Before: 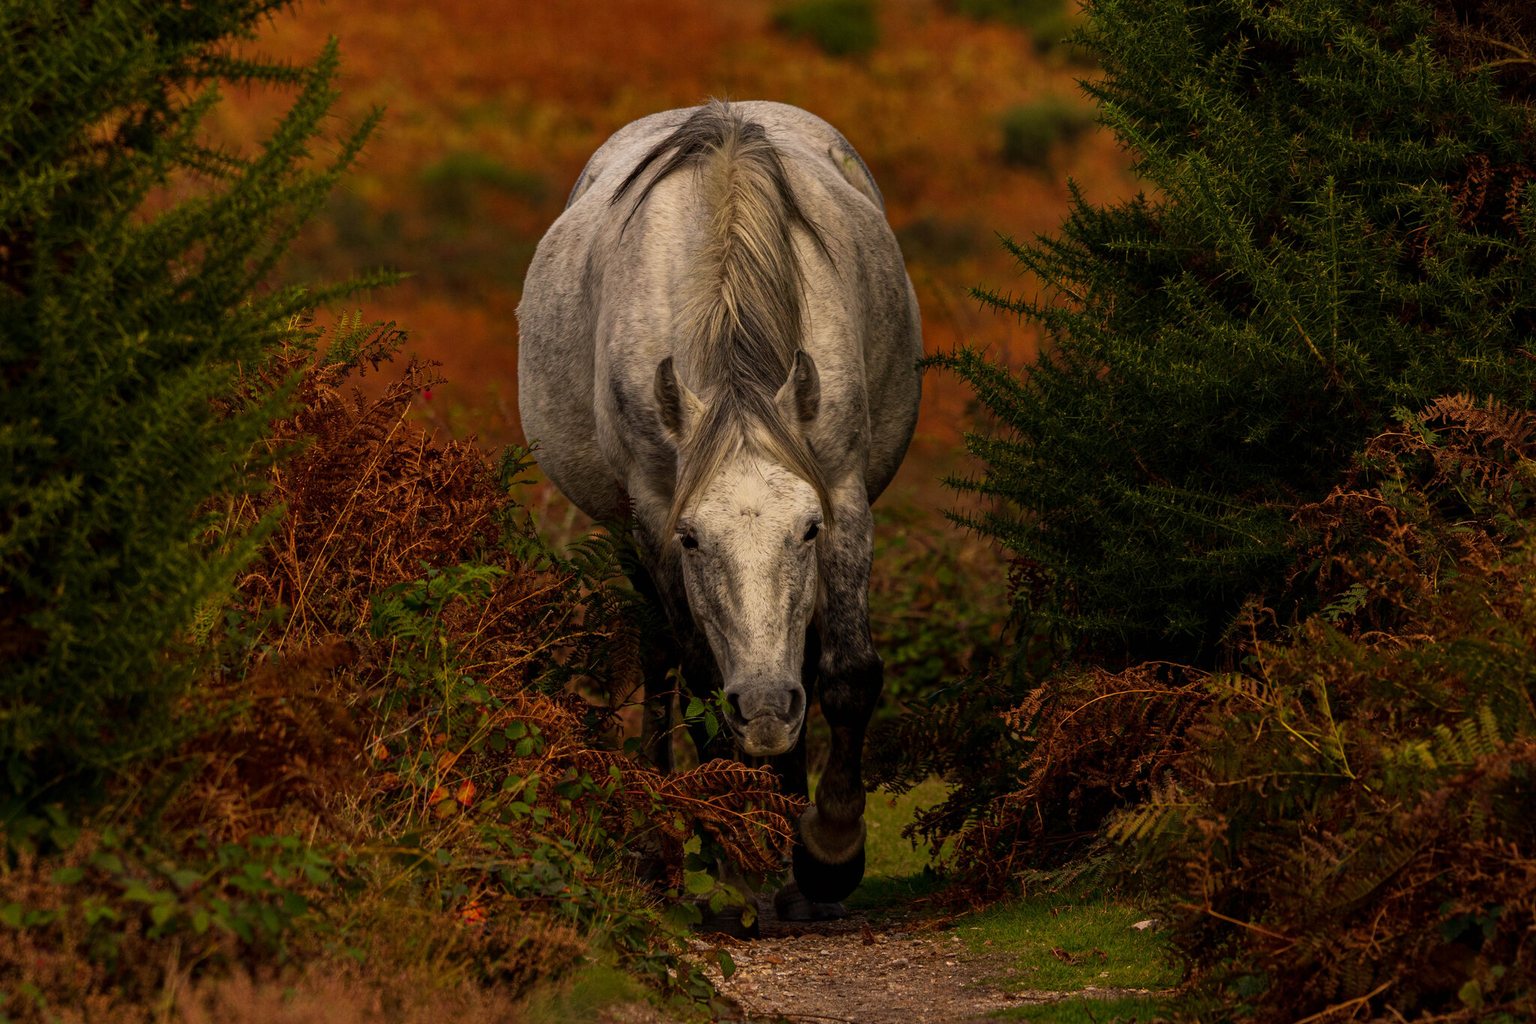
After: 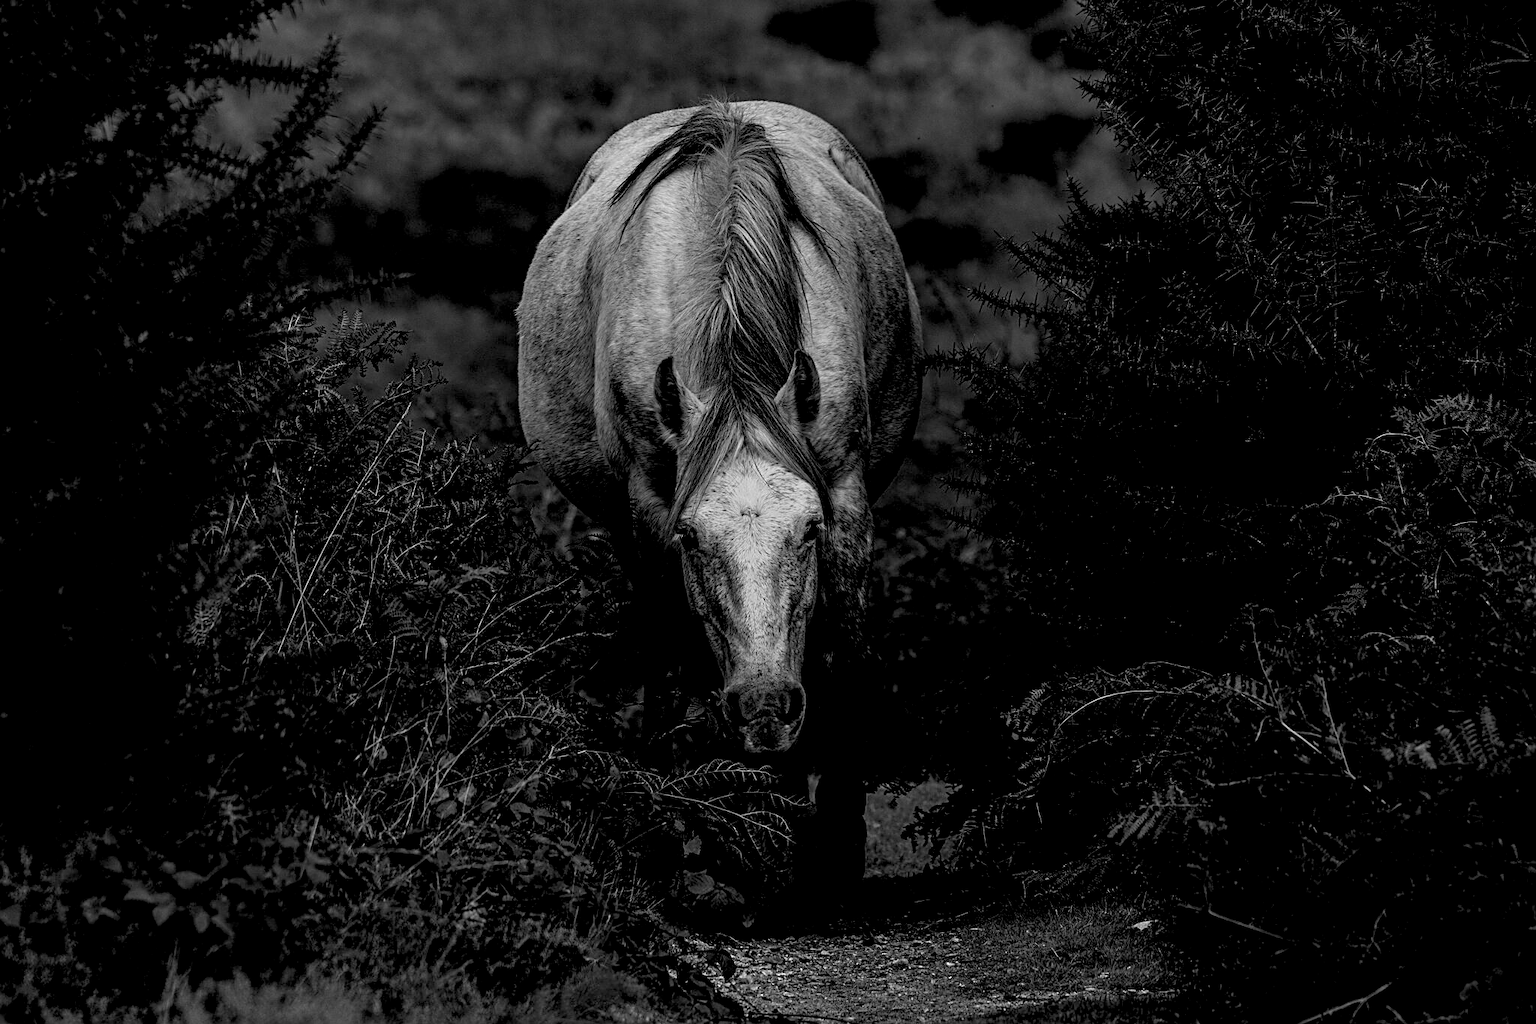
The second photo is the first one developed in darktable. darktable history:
monochrome: on, module defaults
rgb levels: levels [[0.034, 0.472, 0.904], [0, 0.5, 1], [0, 0.5, 1]]
sharpen: on, module defaults
